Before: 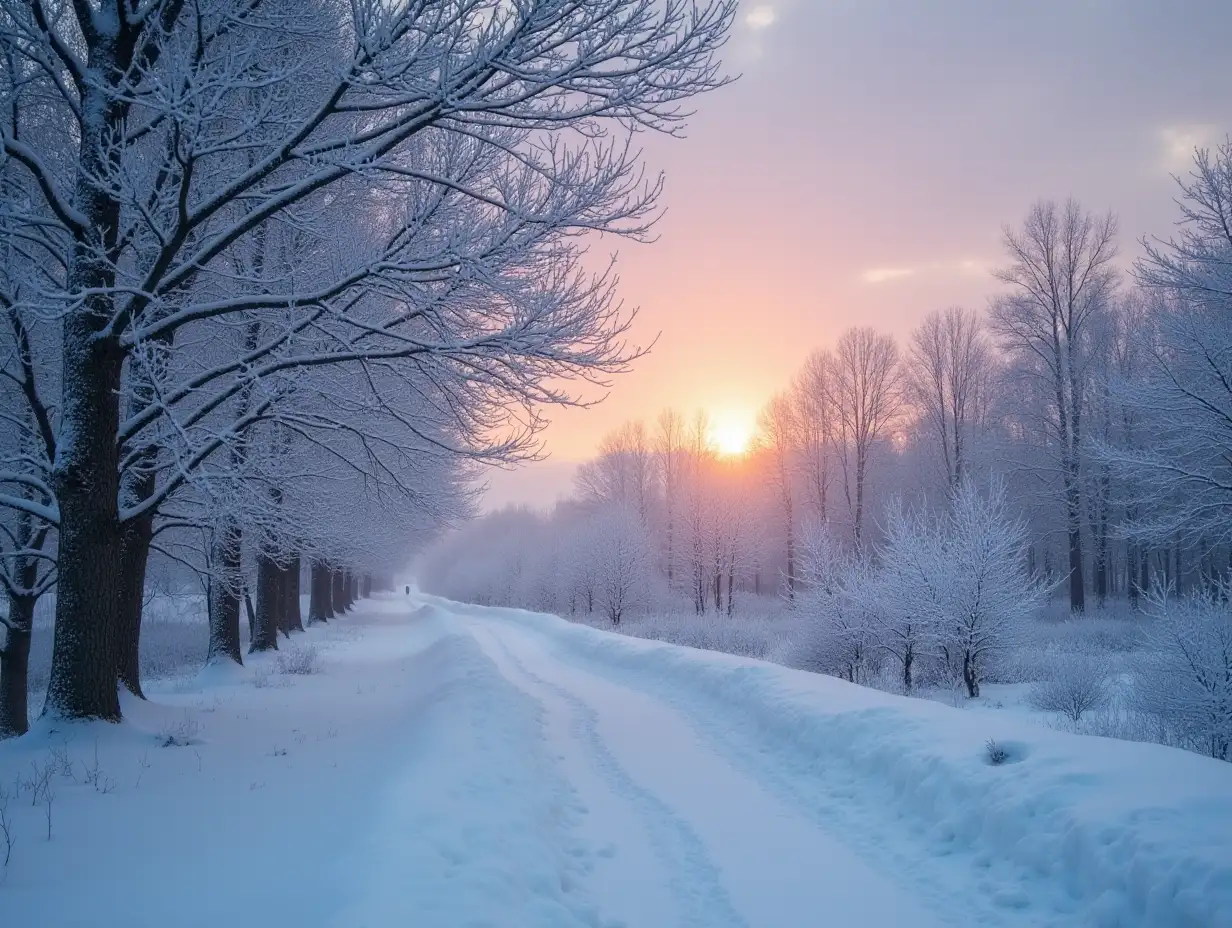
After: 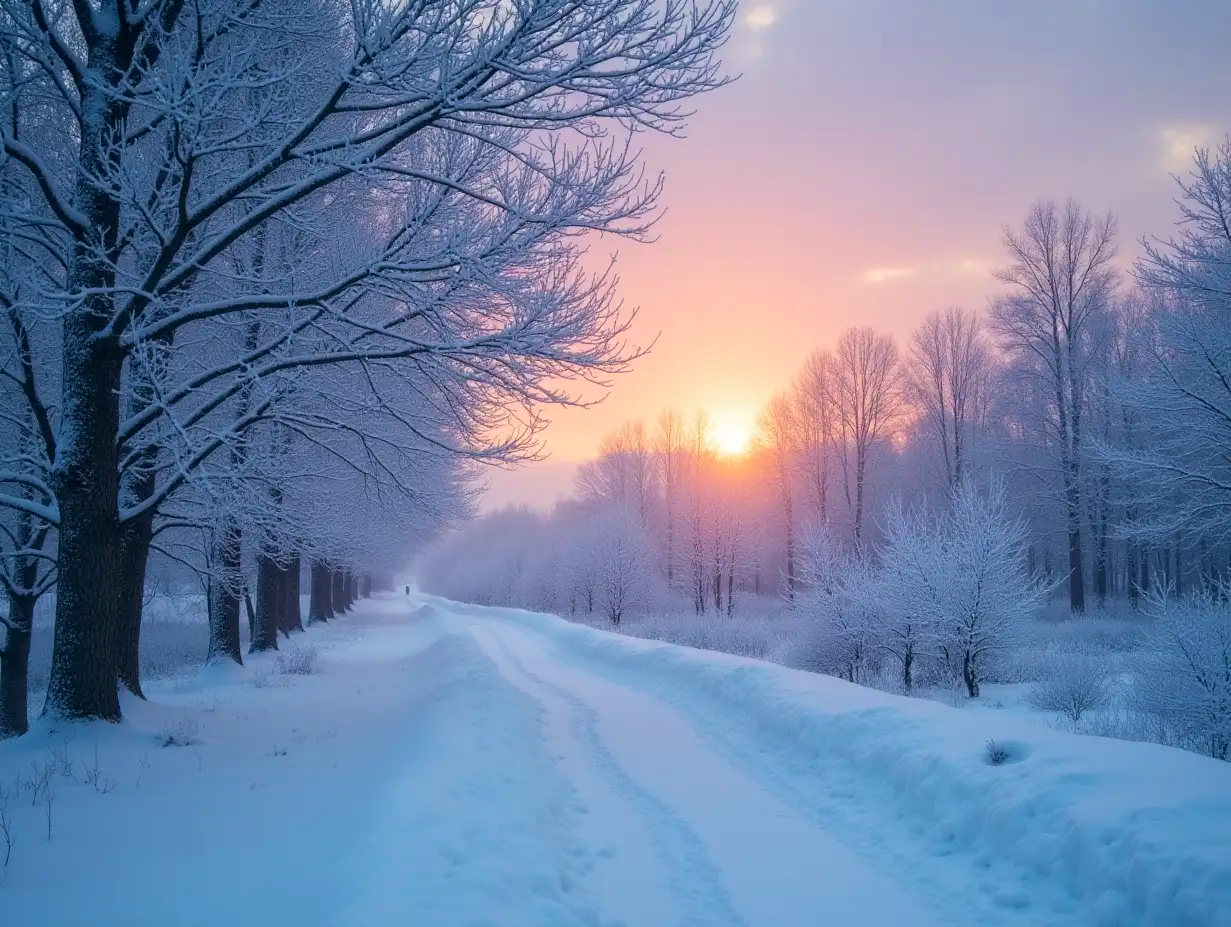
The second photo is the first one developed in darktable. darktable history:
crop: left 0.038%
velvia: strength 39.76%
color correction: highlights a* 0.193, highlights b* 2.67, shadows a* -0.771, shadows b* -4.3
